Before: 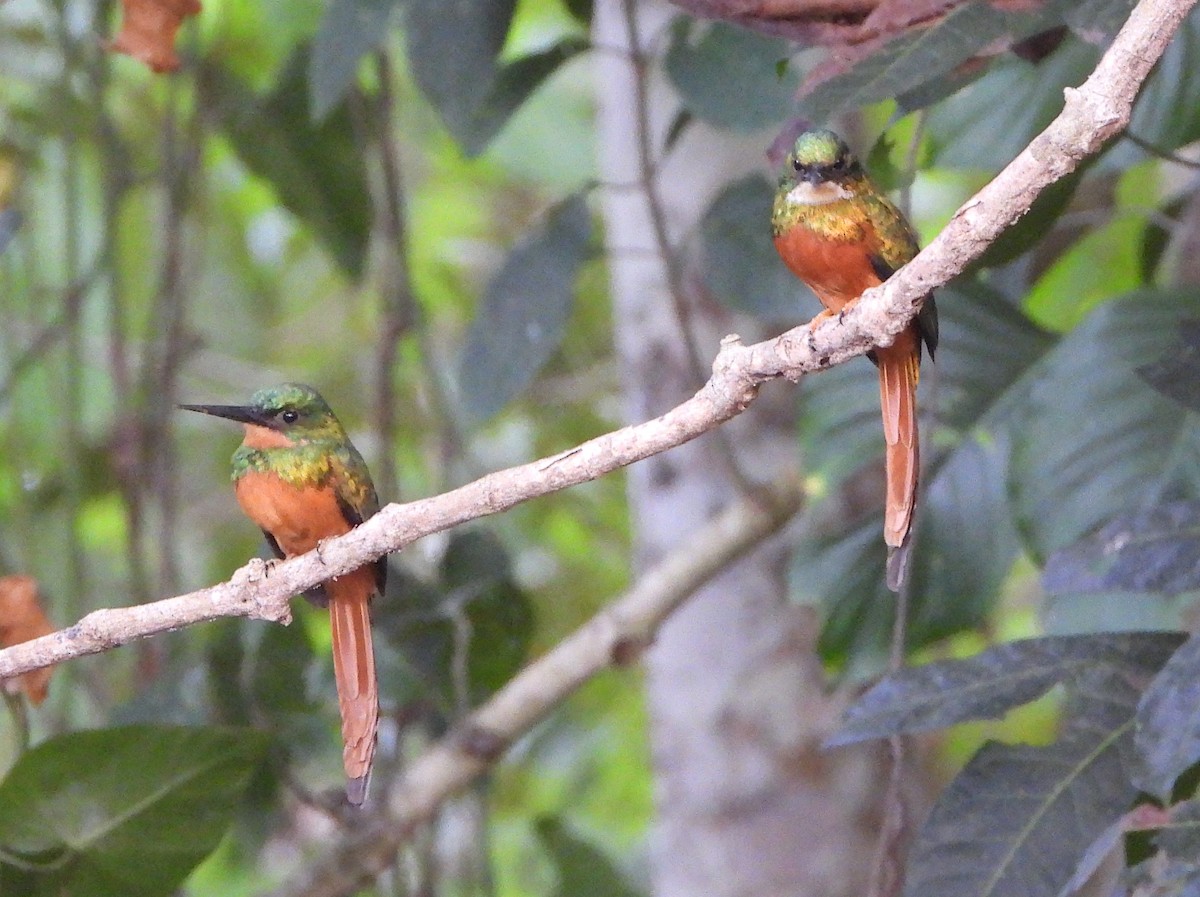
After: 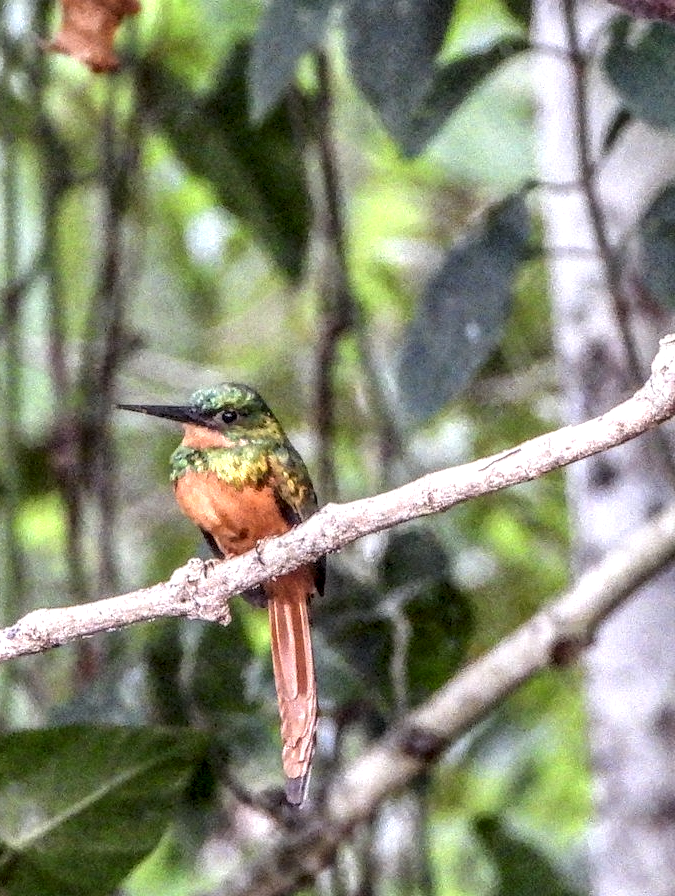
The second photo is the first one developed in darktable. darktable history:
crop: left 5.114%, right 38.589%
local contrast: highlights 0%, shadows 0%, detail 300%, midtone range 0.3
